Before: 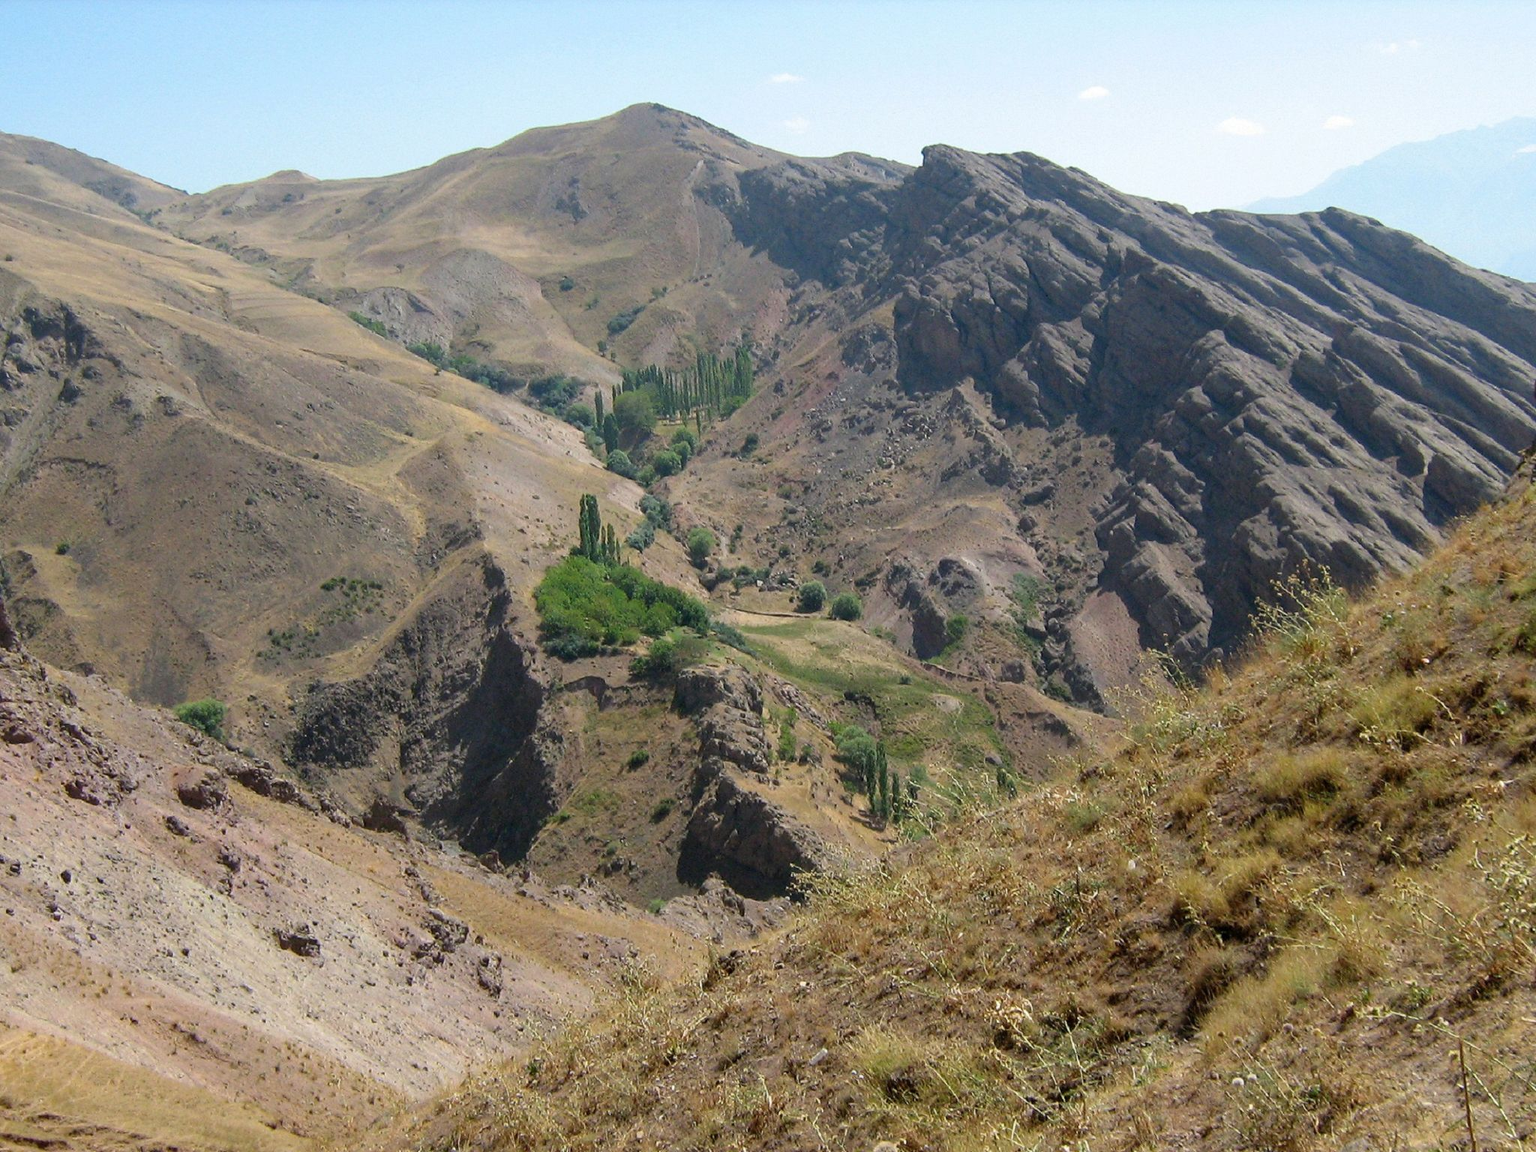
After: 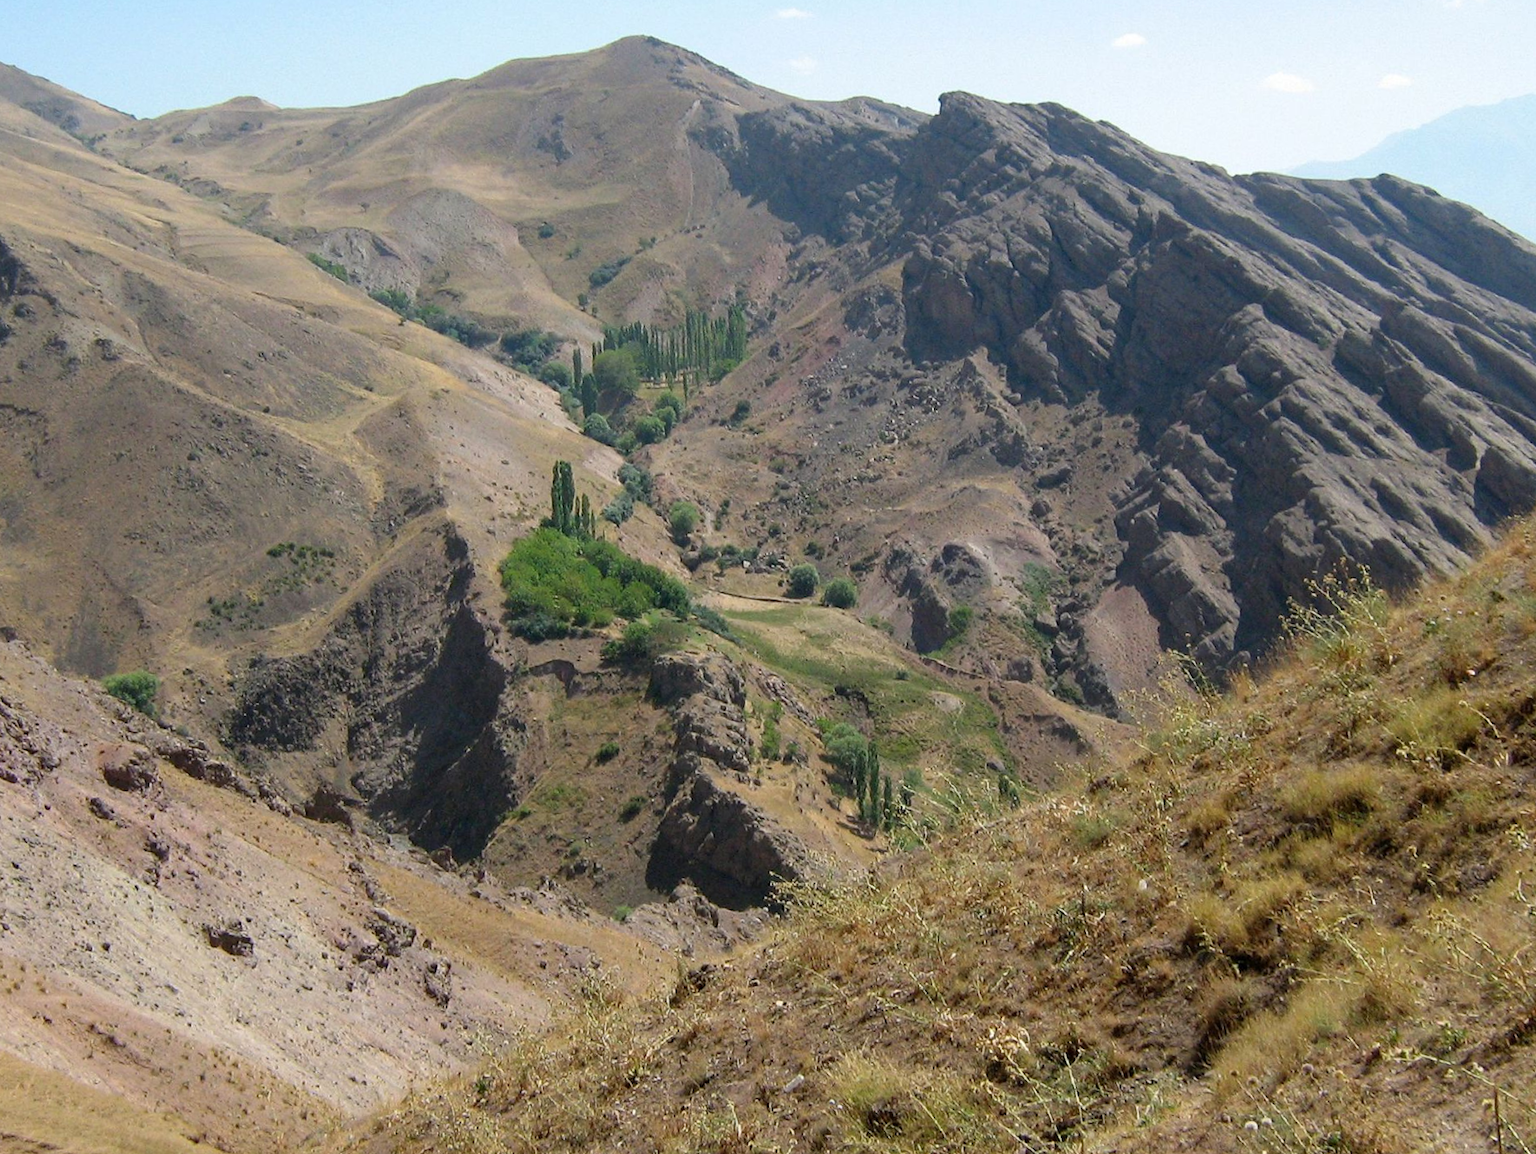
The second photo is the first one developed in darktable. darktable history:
crop and rotate: angle -1.87°, left 3.072%, top 3.954%, right 1.452%, bottom 0.446%
